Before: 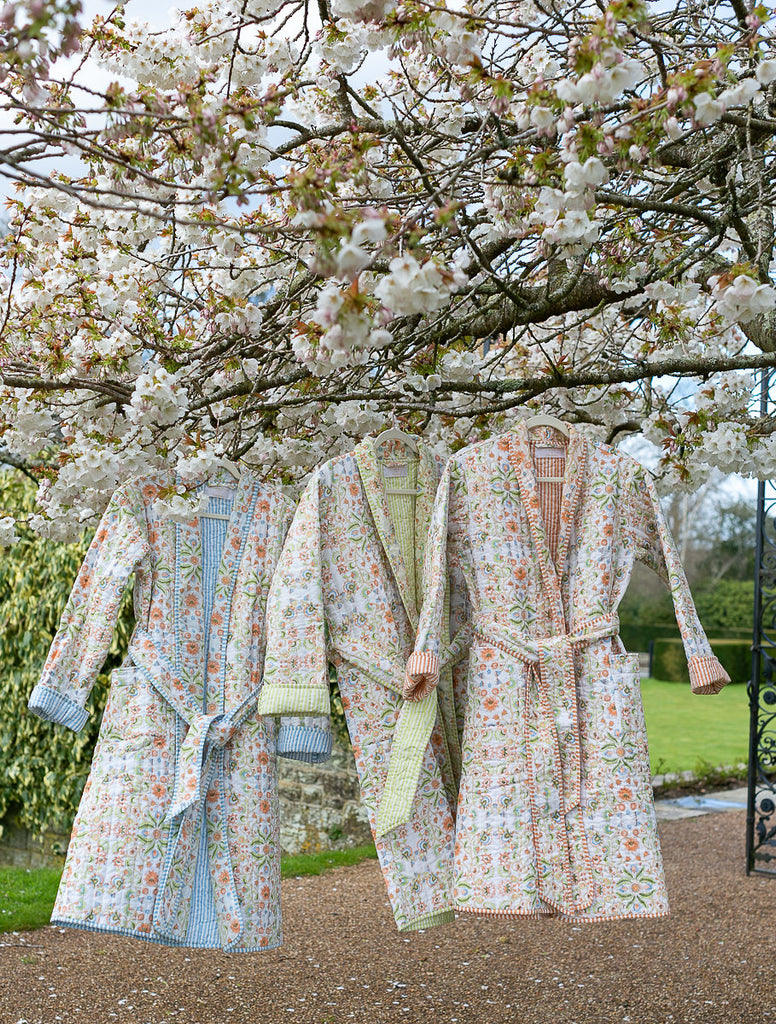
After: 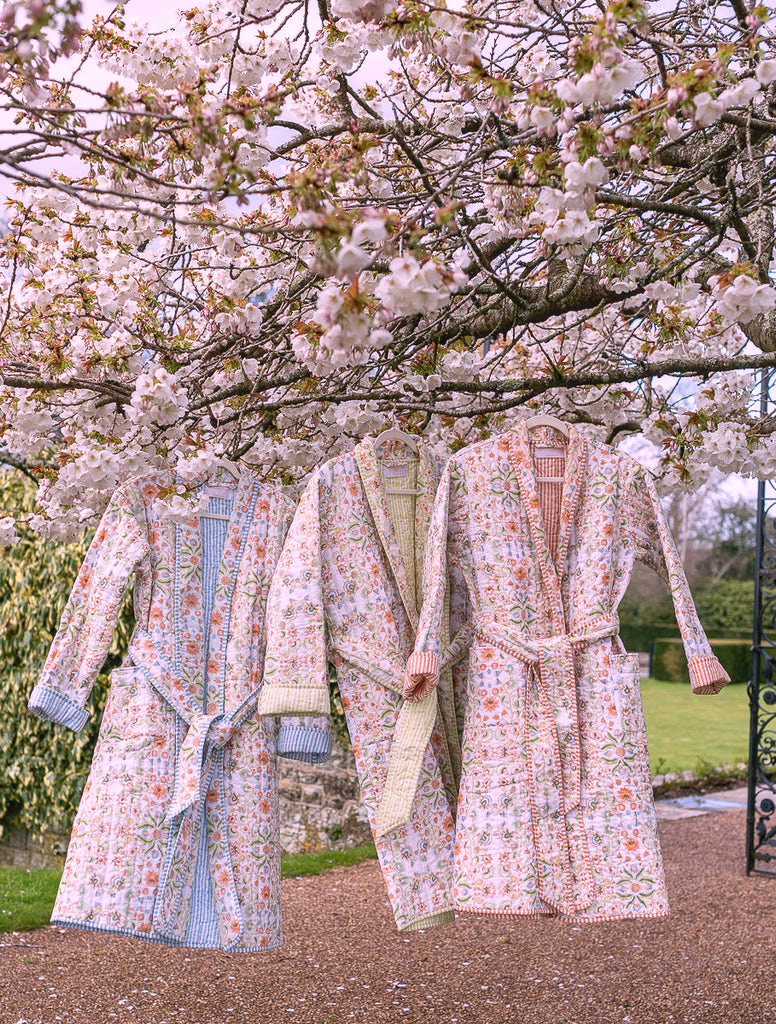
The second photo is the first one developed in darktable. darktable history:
contrast brightness saturation: contrast -0.1, saturation -0.1
white balance: red 1.188, blue 1.11
local contrast: on, module defaults
